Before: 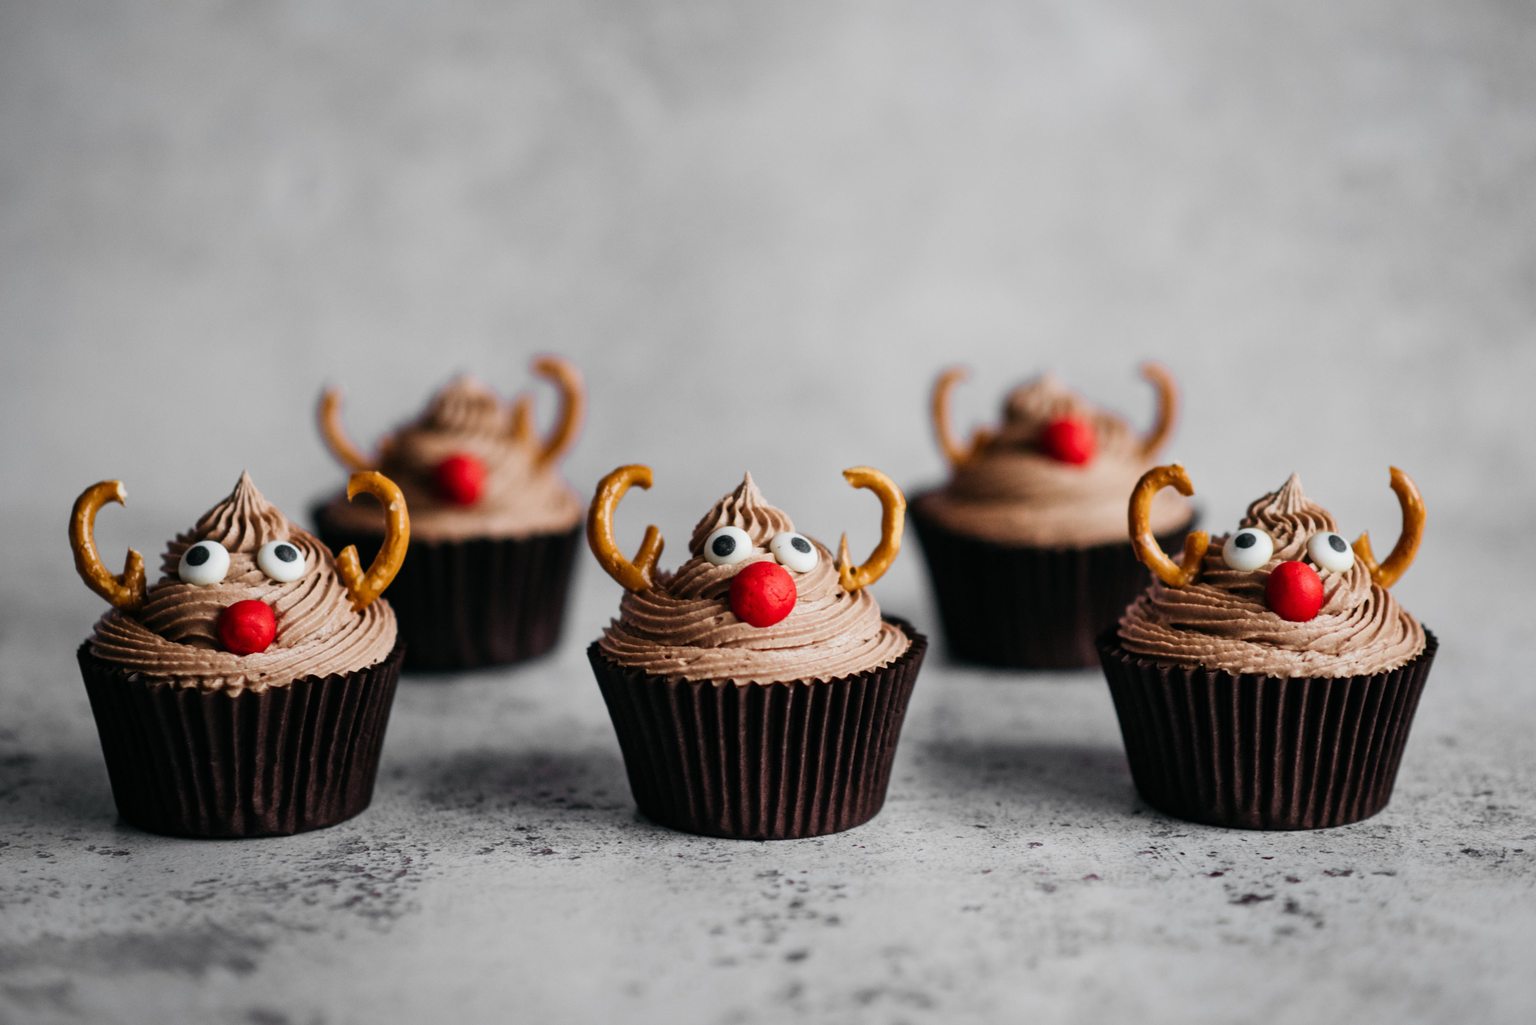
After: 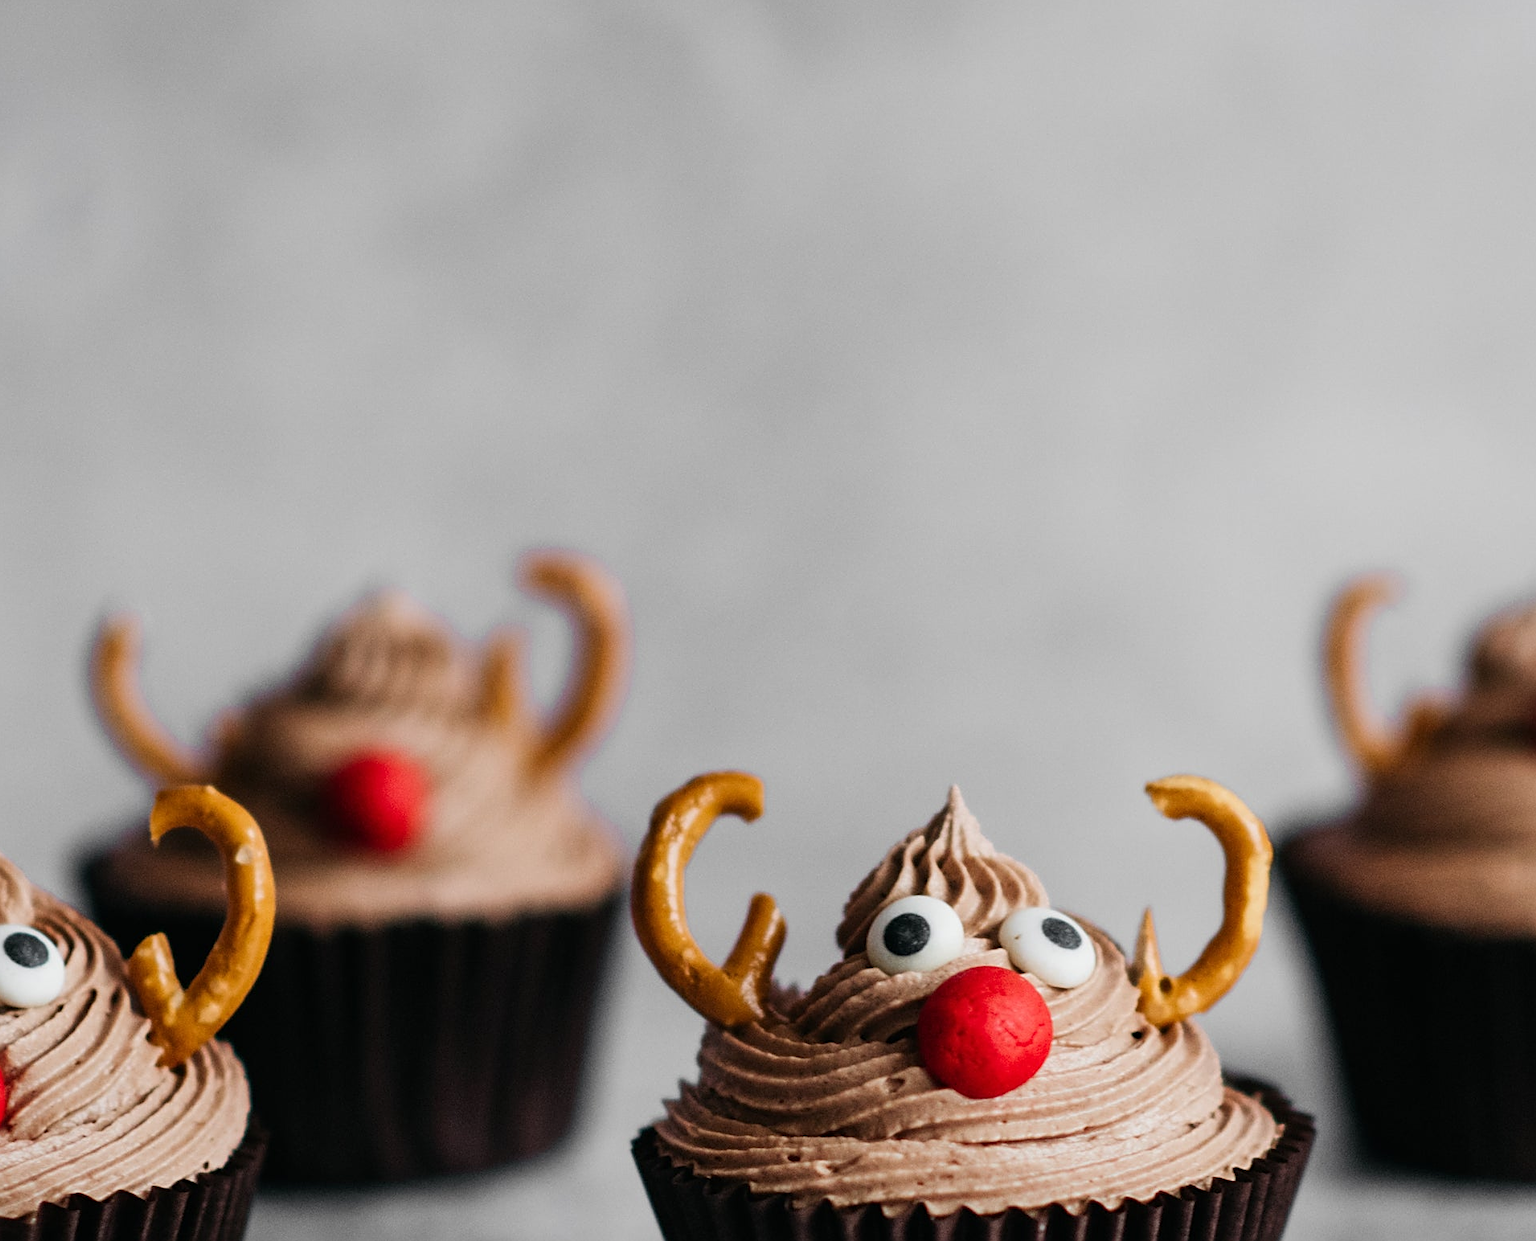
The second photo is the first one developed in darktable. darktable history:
crop: left 17.784%, top 7.893%, right 32.426%, bottom 31.823%
sharpen: on, module defaults
